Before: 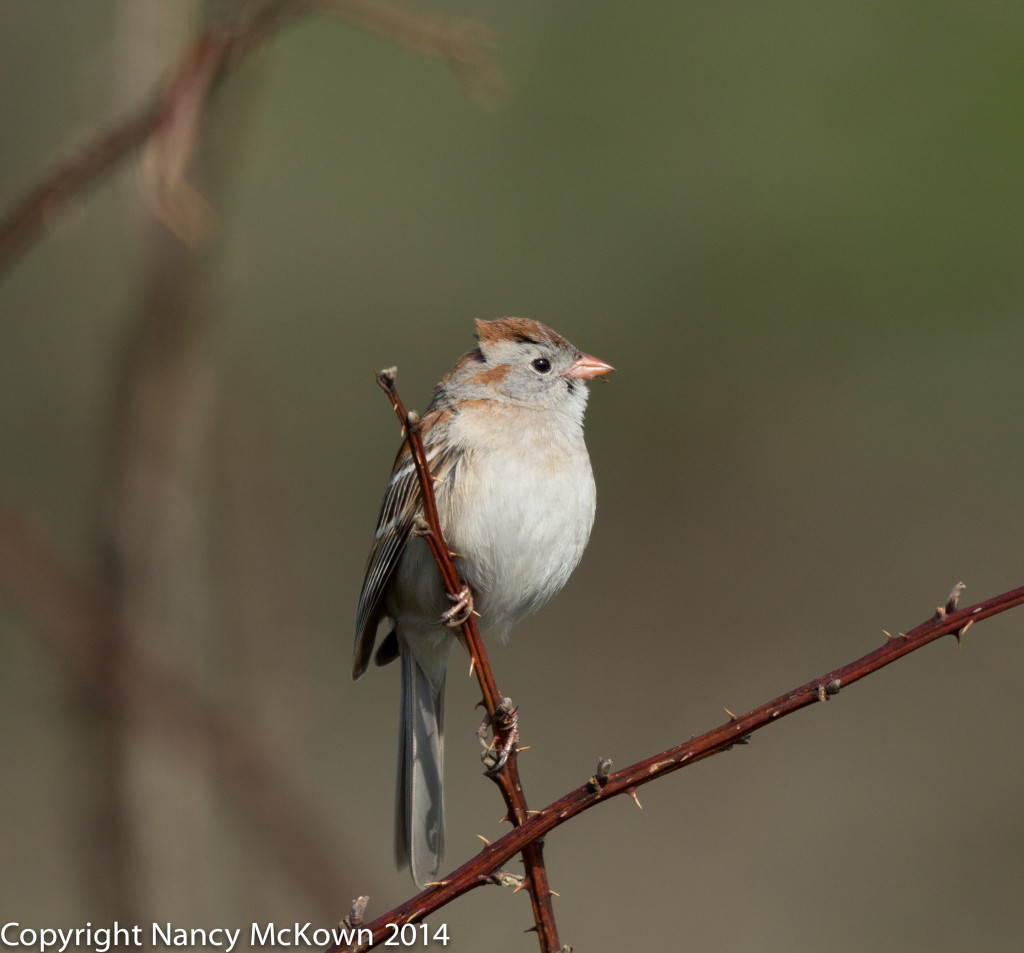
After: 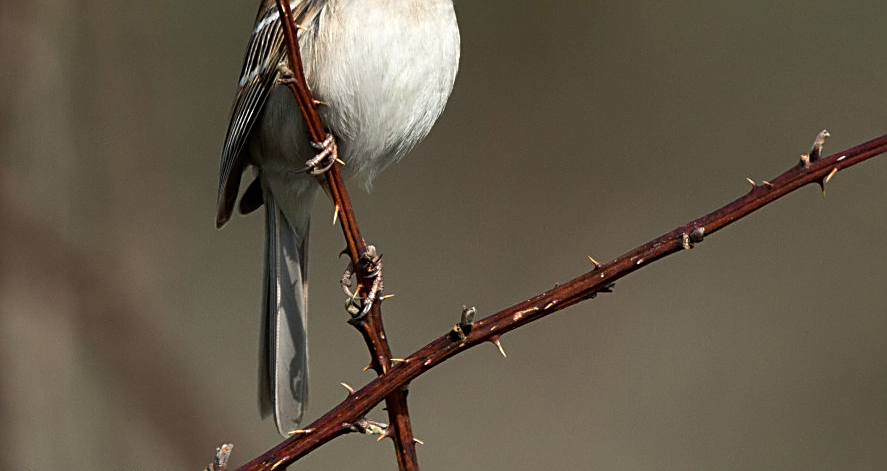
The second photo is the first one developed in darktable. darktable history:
crop and rotate: left 13.306%, top 47.572%, bottom 2.94%
sharpen: amount 0.734
tone equalizer: -8 EV -0.432 EV, -7 EV -0.426 EV, -6 EV -0.338 EV, -5 EV -0.243 EV, -3 EV 0.222 EV, -2 EV 0.327 EV, -1 EV 0.408 EV, +0 EV 0.394 EV, edges refinement/feathering 500, mask exposure compensation -1.57 EV, preserve details no
